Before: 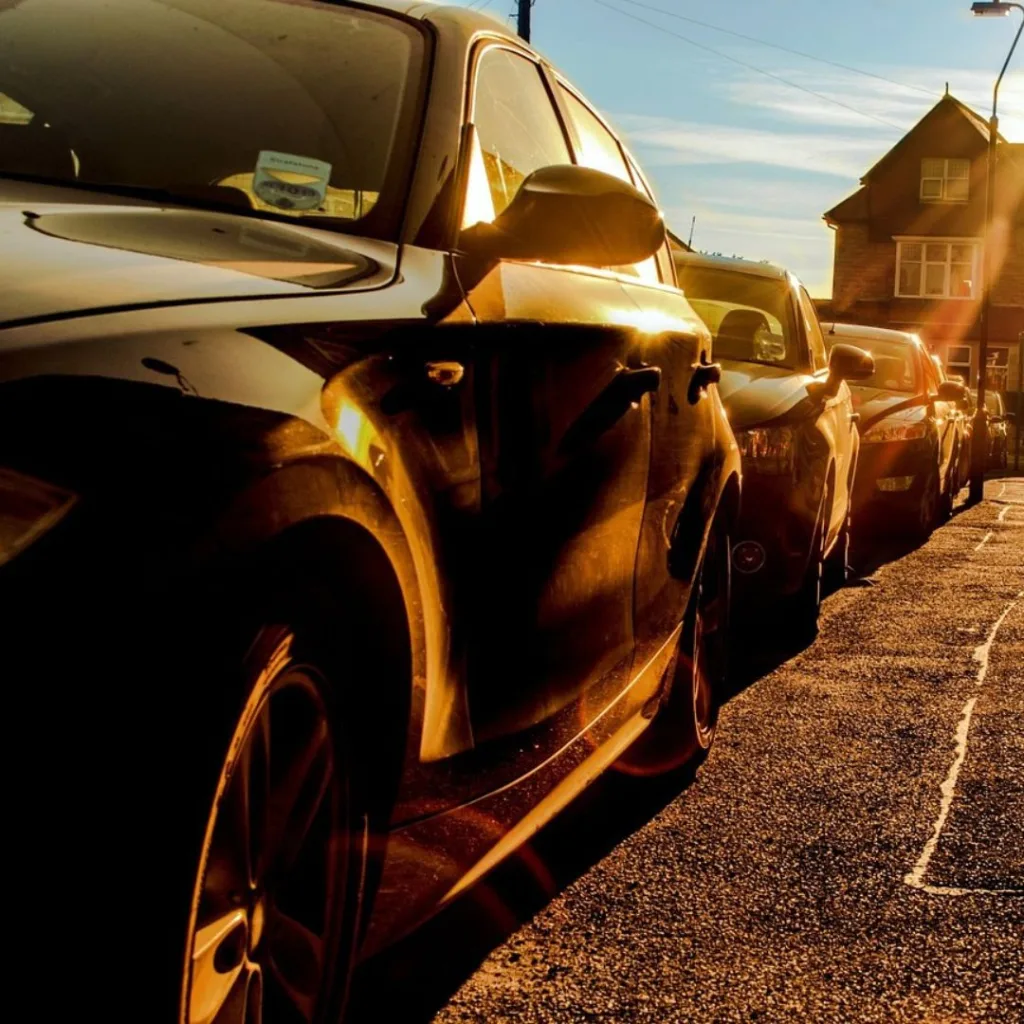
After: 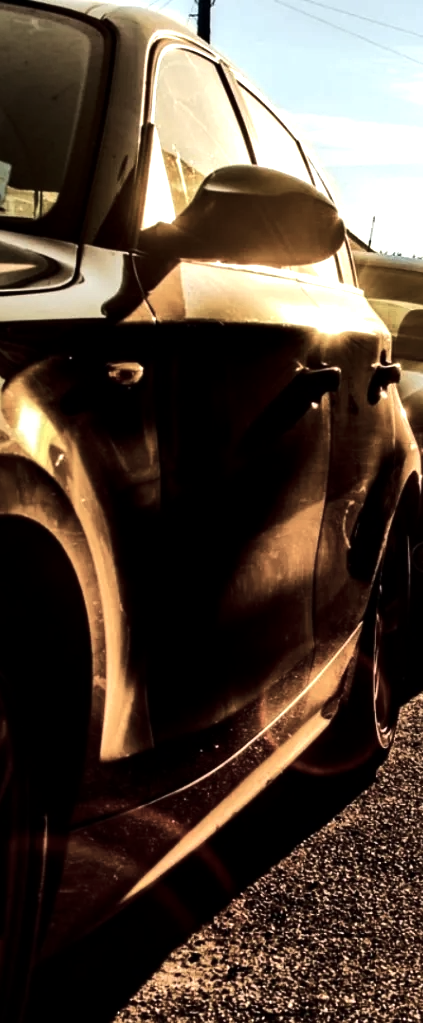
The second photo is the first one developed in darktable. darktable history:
crop: left 31.269%, right 27.382%
color correction: highlights b* 0.053, saturation 0.562
tone equalizer: -8 EV -1.05 EV, -7 EV -1.04 EV, -6 EV -0.895 EV, -5 EV -0.557 EV, -3 EV 0.549 EV, -2 EV 0.855 EV, -1 EV 1 EV, +0 EV 1.06 EV, edges refinement/feathering 500, mask exposure compensation -1.57 EV, preserve details no
contrast brightness saturation: brightness -0.085
shadows and highlights: shadows 30.8, highlights 1.5, soften with gaussian
local contrast: mode bilateral grid, contrast 99, coarseness 99, detail 109%, midtone range 0.2
